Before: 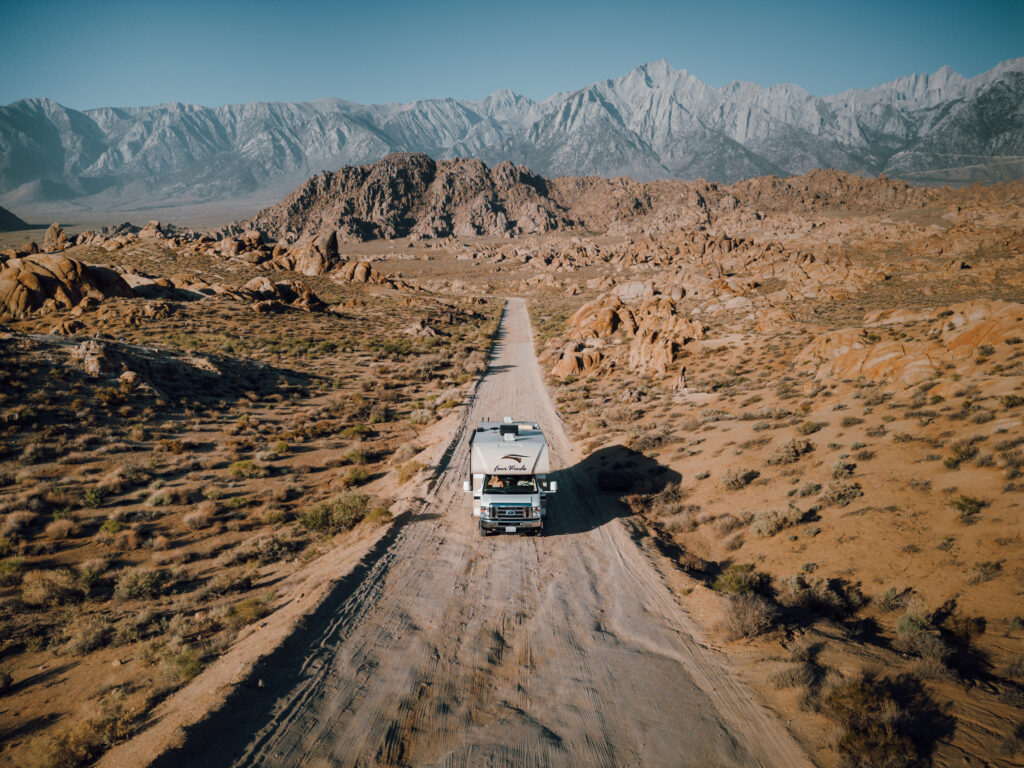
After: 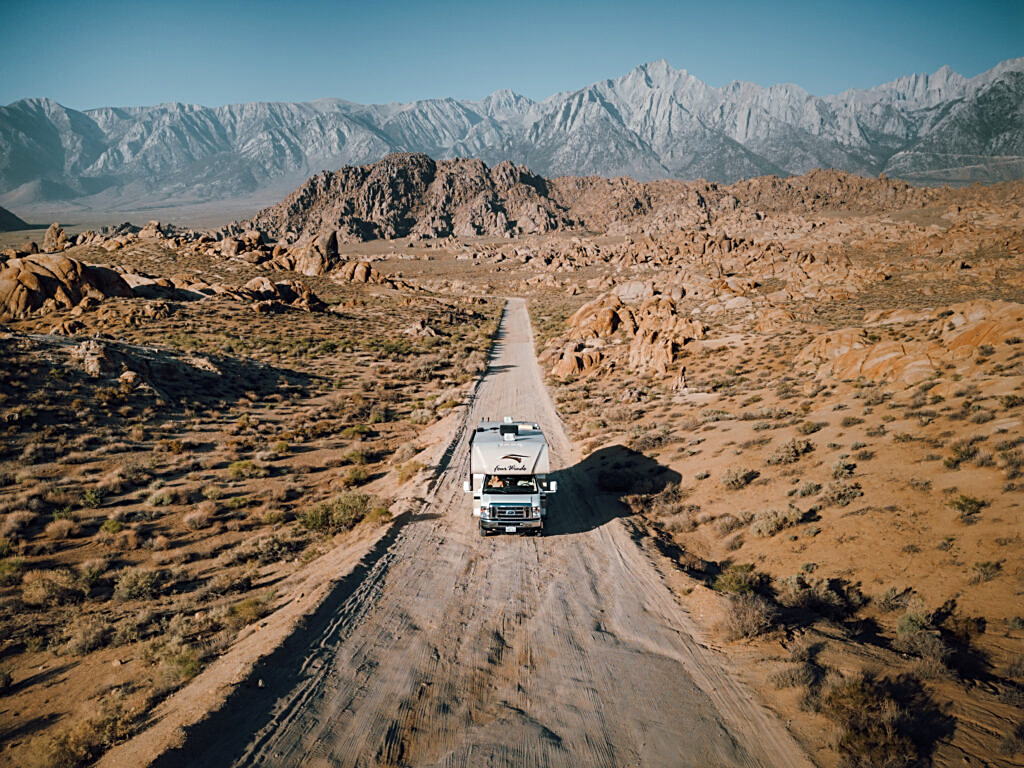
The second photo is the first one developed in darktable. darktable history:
exposure: exposure 0.2 EV, compensate highlight preservation false
vignetting: fall-off start 116.67%, fall-off radius 59.26%, brightness -0.31, saturation -0.056
sharpen: on, module defaults
